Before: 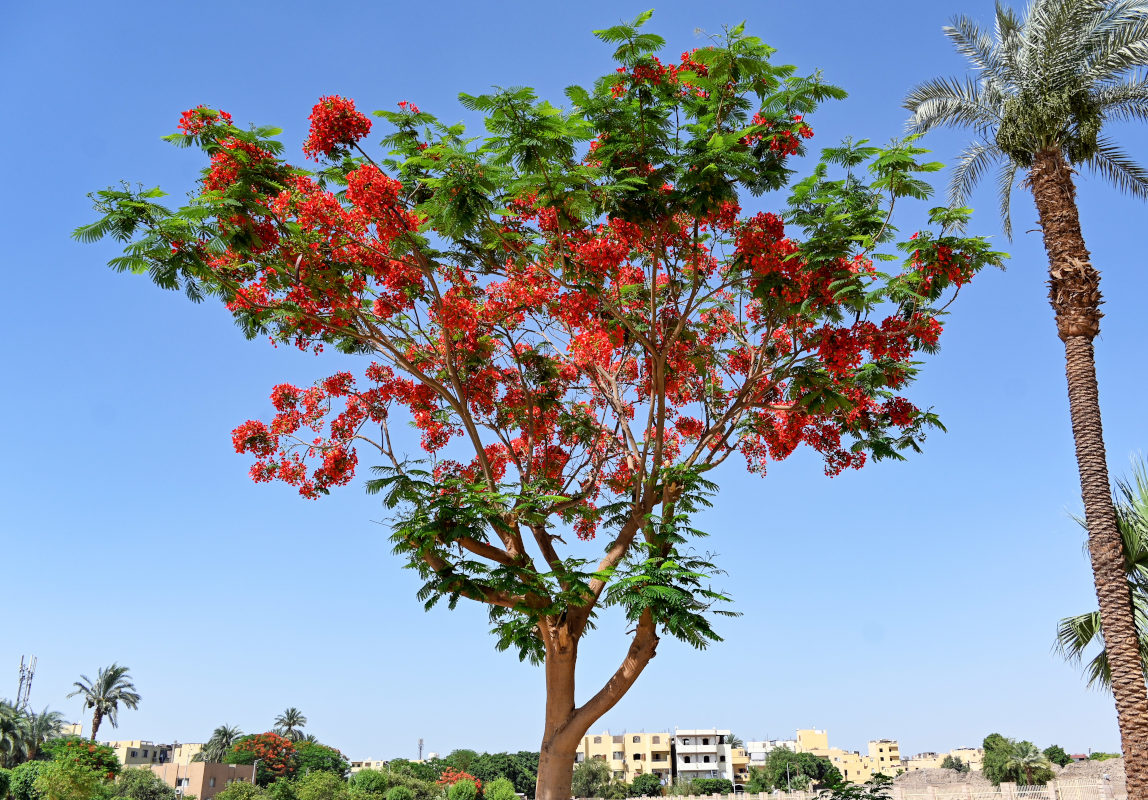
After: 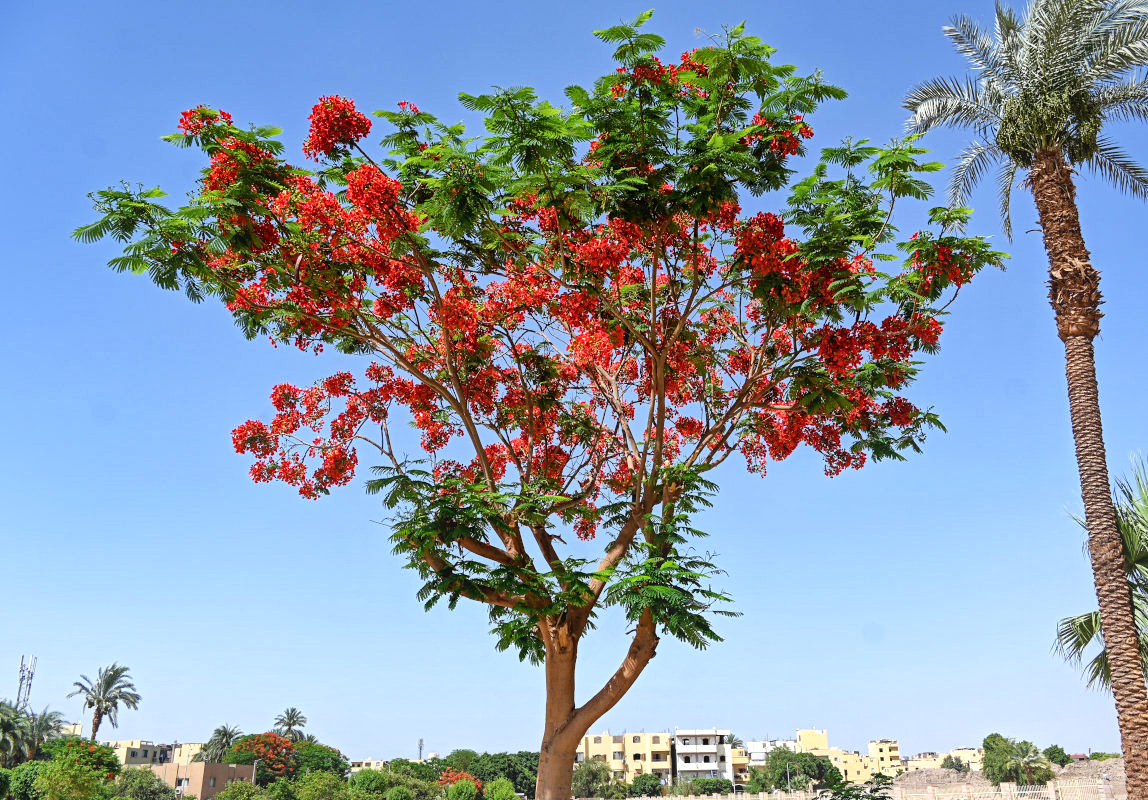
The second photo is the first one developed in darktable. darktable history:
exposure: exposure 0.128 EV, compensate highlight preservation false
local contrast: mode bilateral grid, contrast 20, coarseness 50, detail 171%, midtone range 0.2
contrast equalizer: y [[0.439, 0.44, 0.442, 0.457, 0.493, 0.498], [0.5 ×6], [0.5 ×6], [0 ×6], [0 ×6]]
